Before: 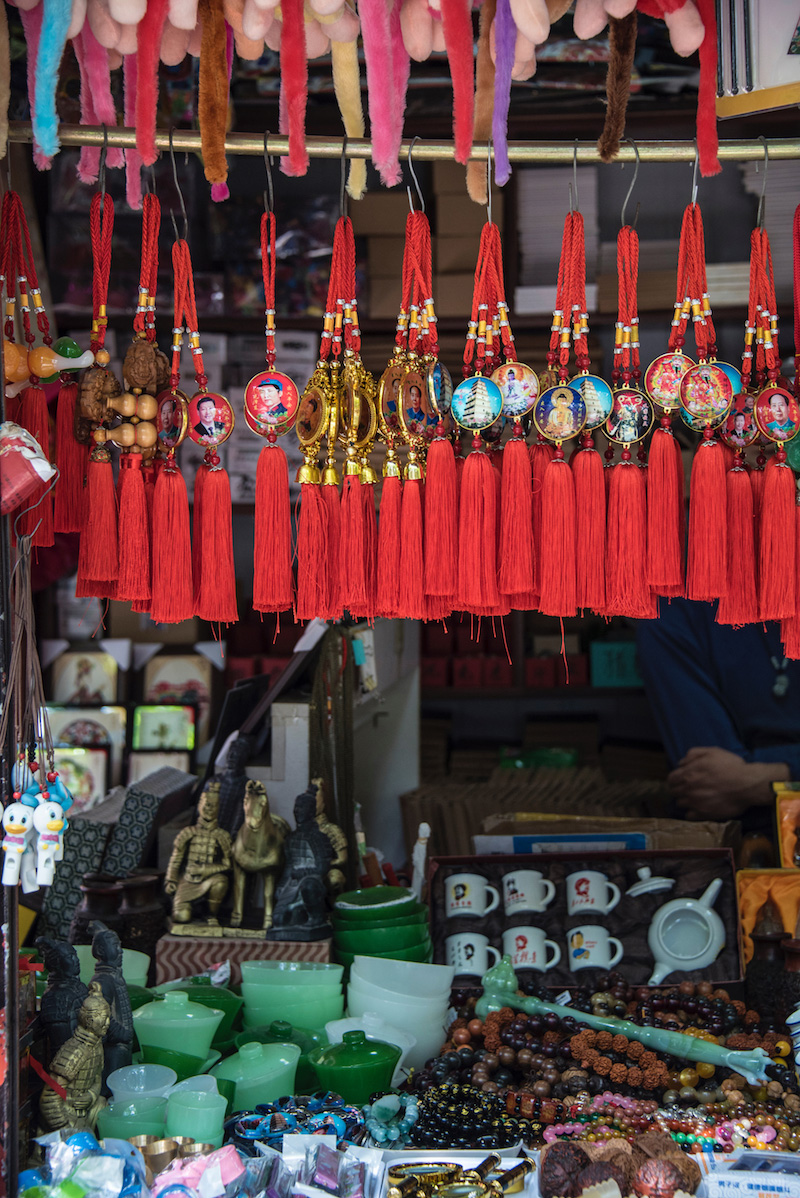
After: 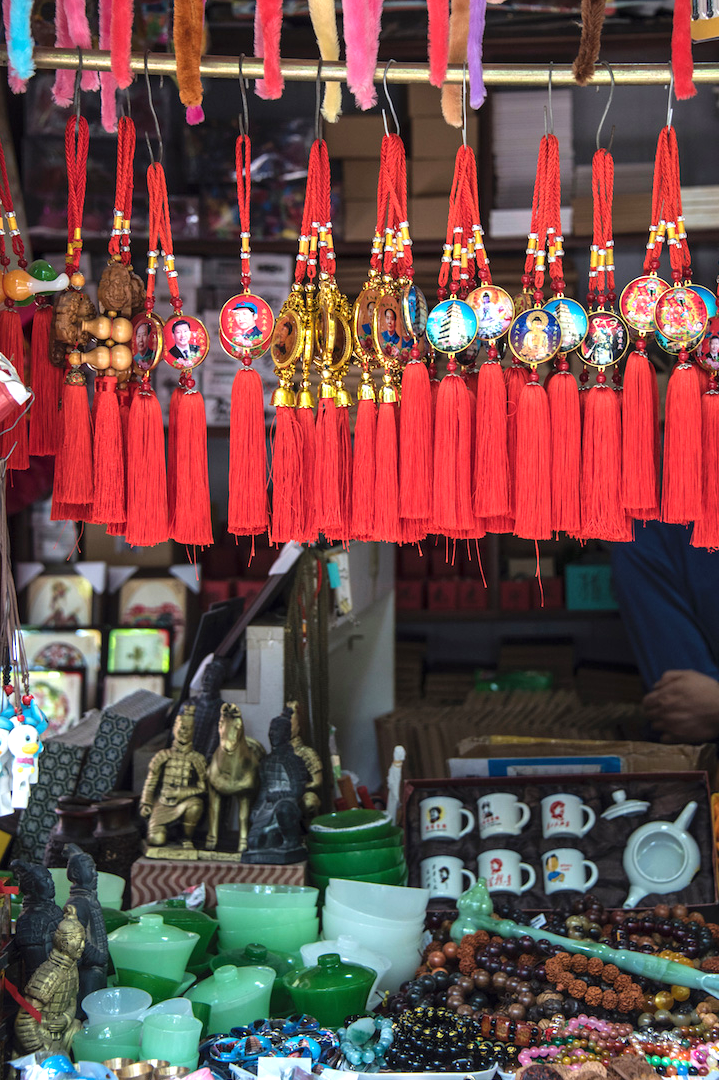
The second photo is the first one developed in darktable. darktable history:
crop: left 3.205%, top 6.468%, right 6.81%, bottom 3.328%
exposure: black level correction 0, exposure 0.691 EV, compensate highlight preservation false
